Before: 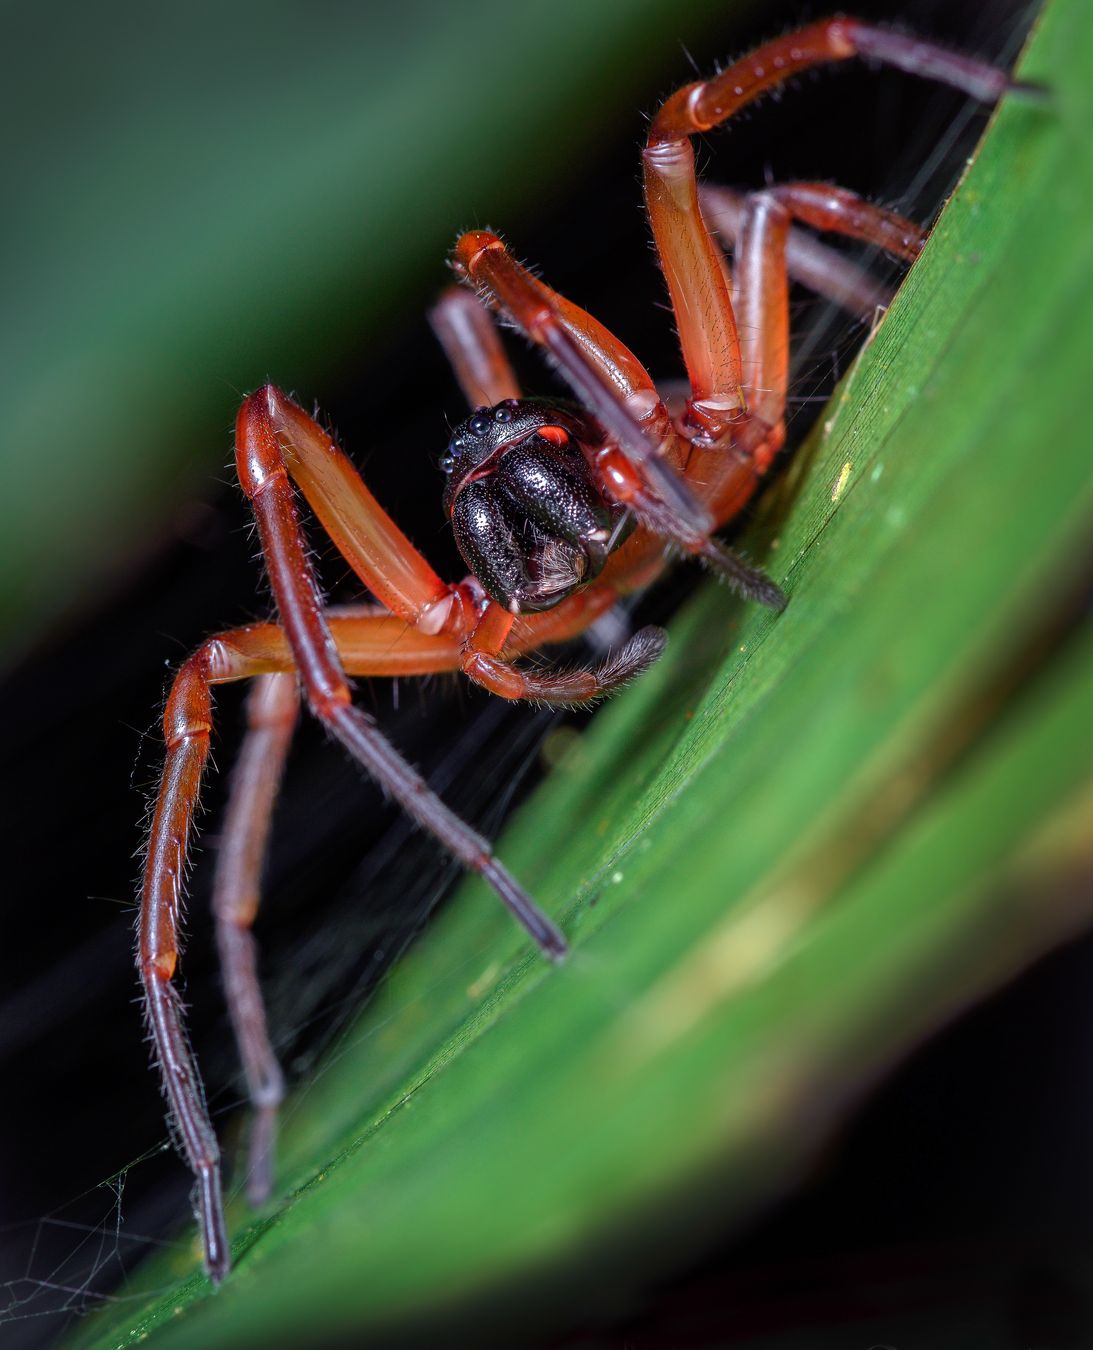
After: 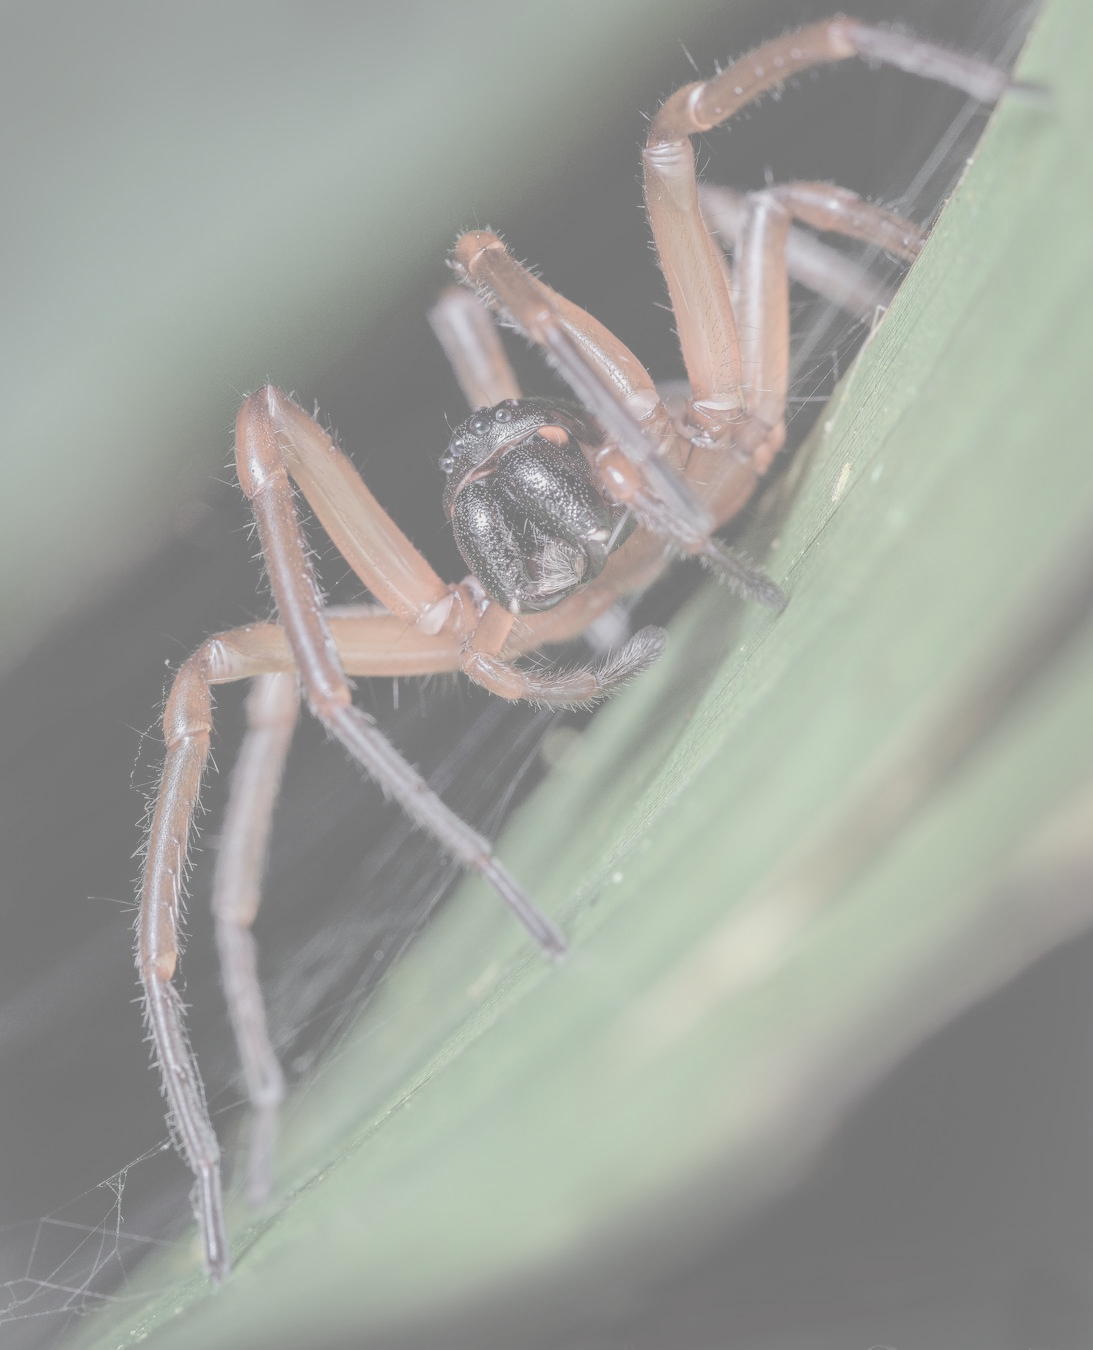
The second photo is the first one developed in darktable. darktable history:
contrast brightness saturation: contrast -0.331, brightness 0.768, saturation -0.78
